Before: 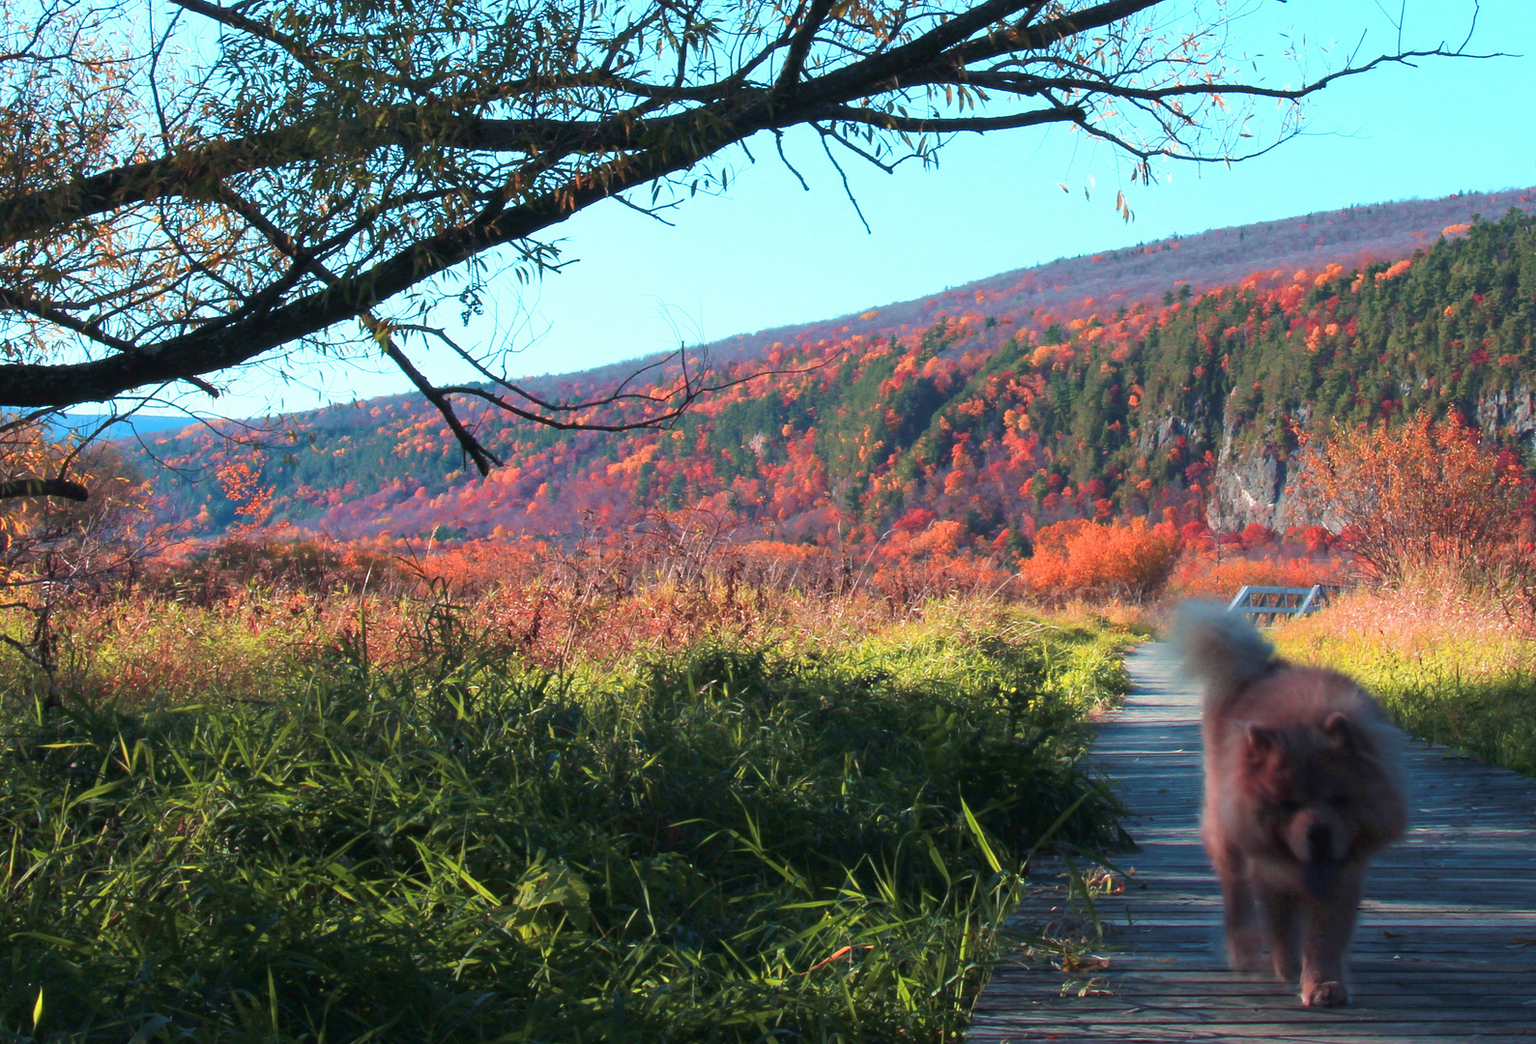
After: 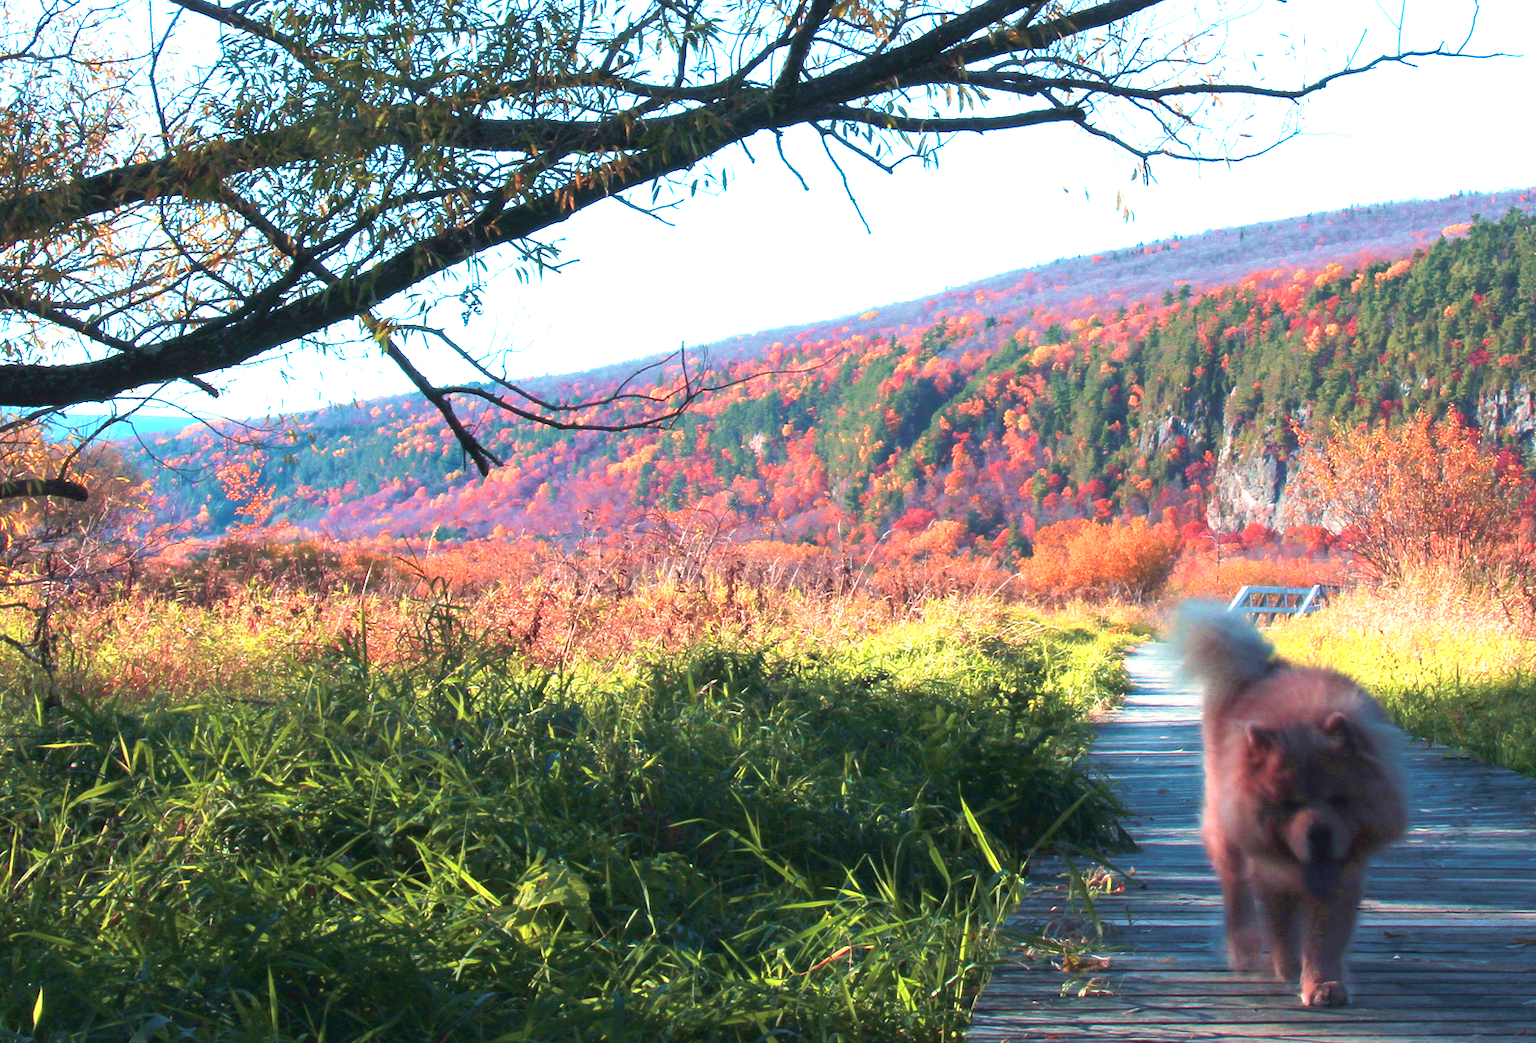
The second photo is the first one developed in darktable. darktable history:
velvia: strength 15.14%
exposure: black level correction 0, exposure 1 EV, compensate highlight preservation false
